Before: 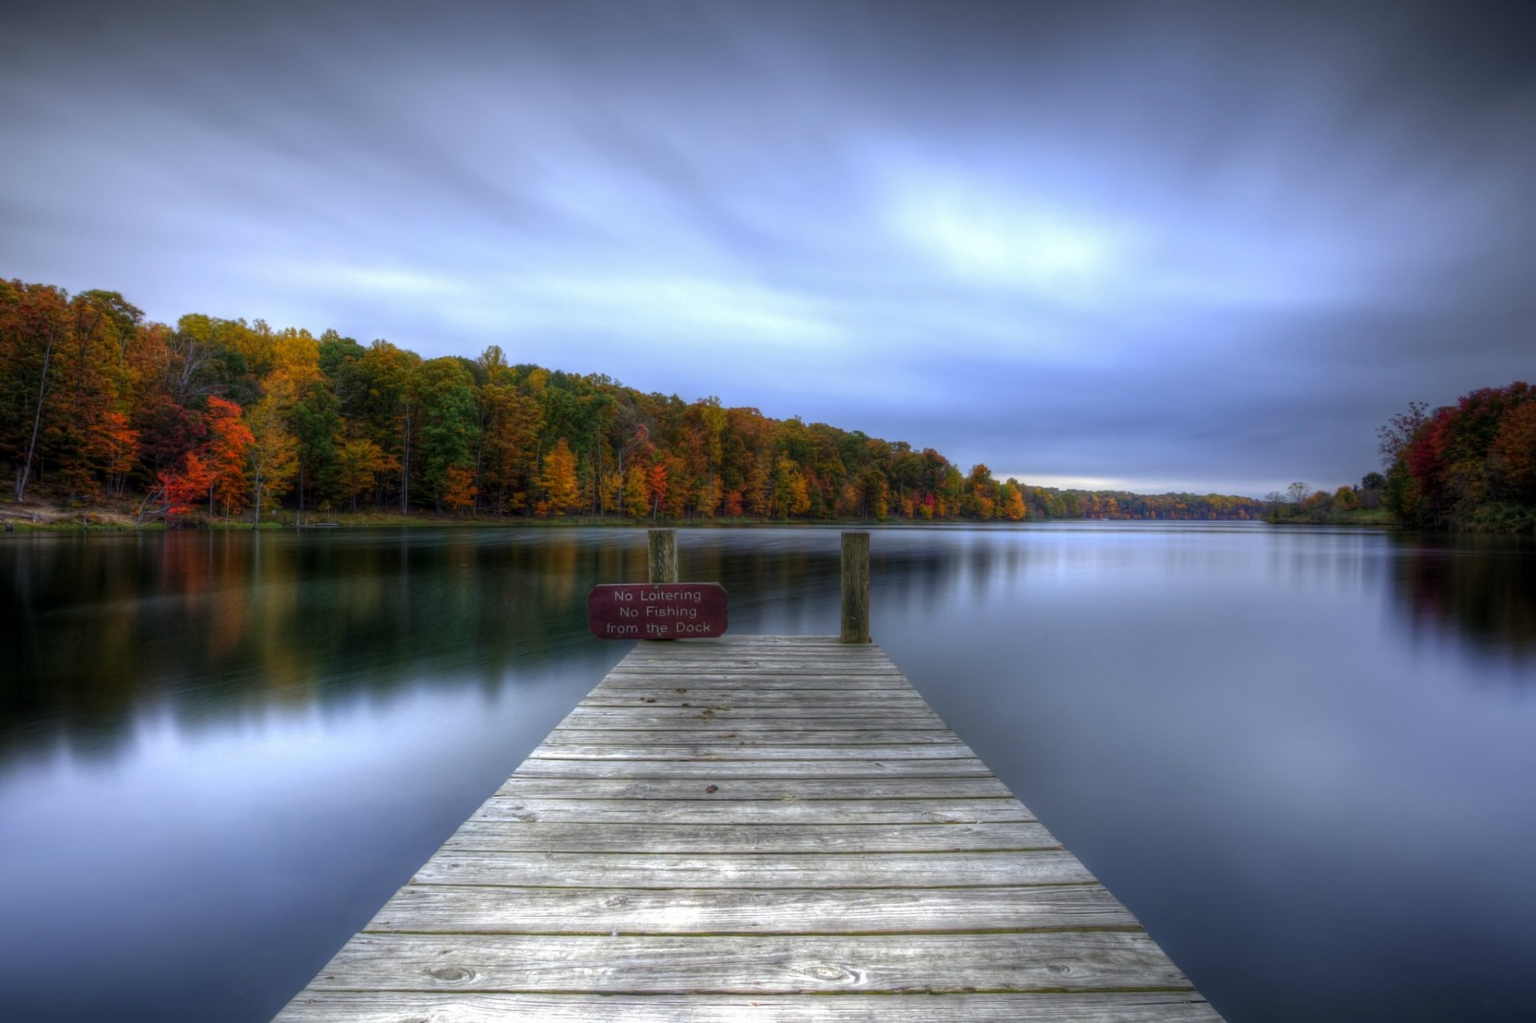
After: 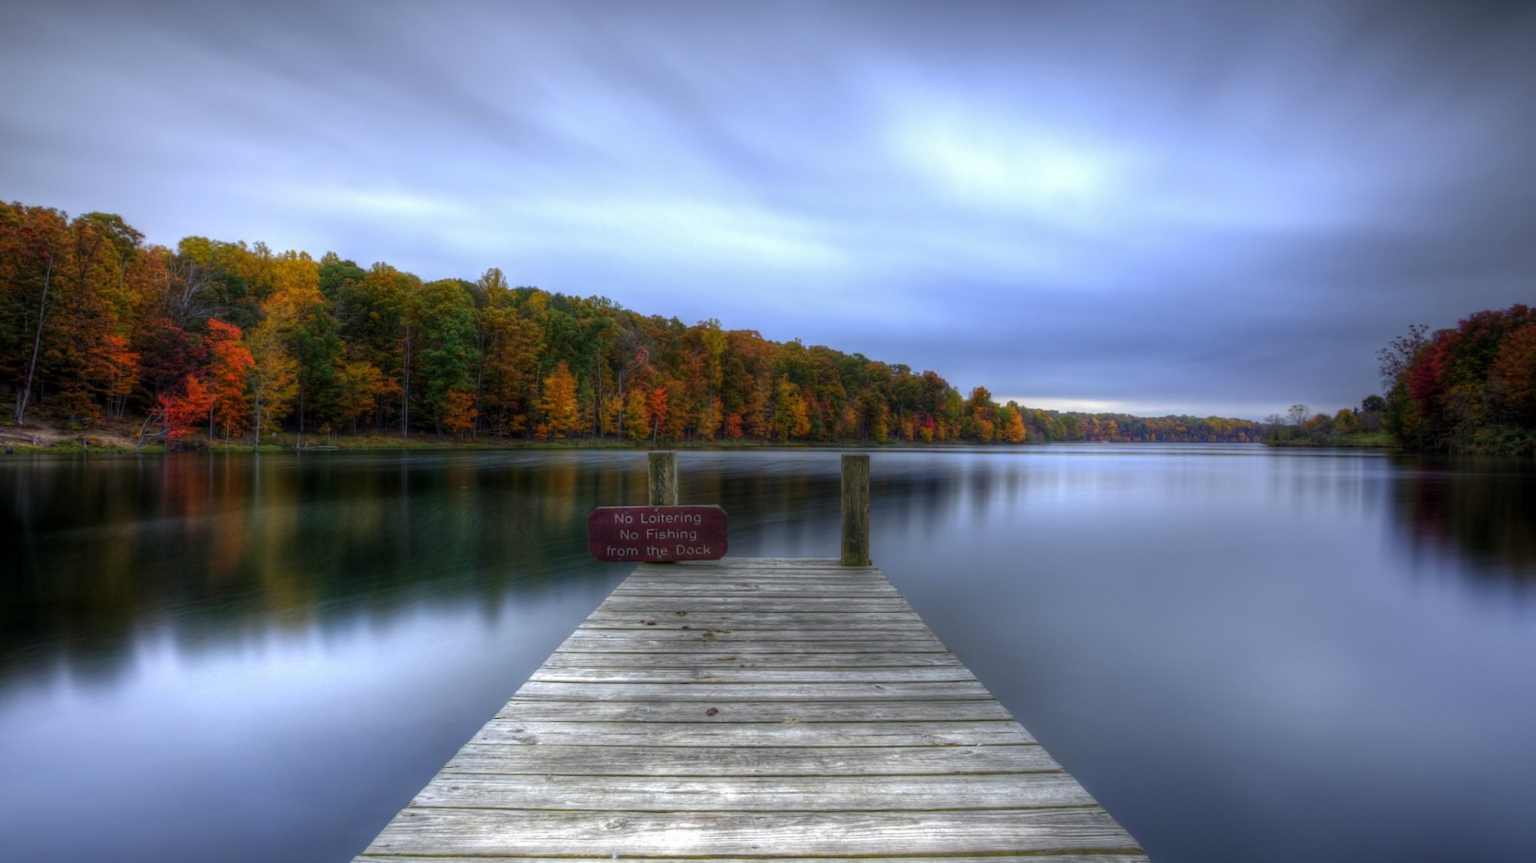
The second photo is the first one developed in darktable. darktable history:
crop: top 7.603%, bottom 7.961%
